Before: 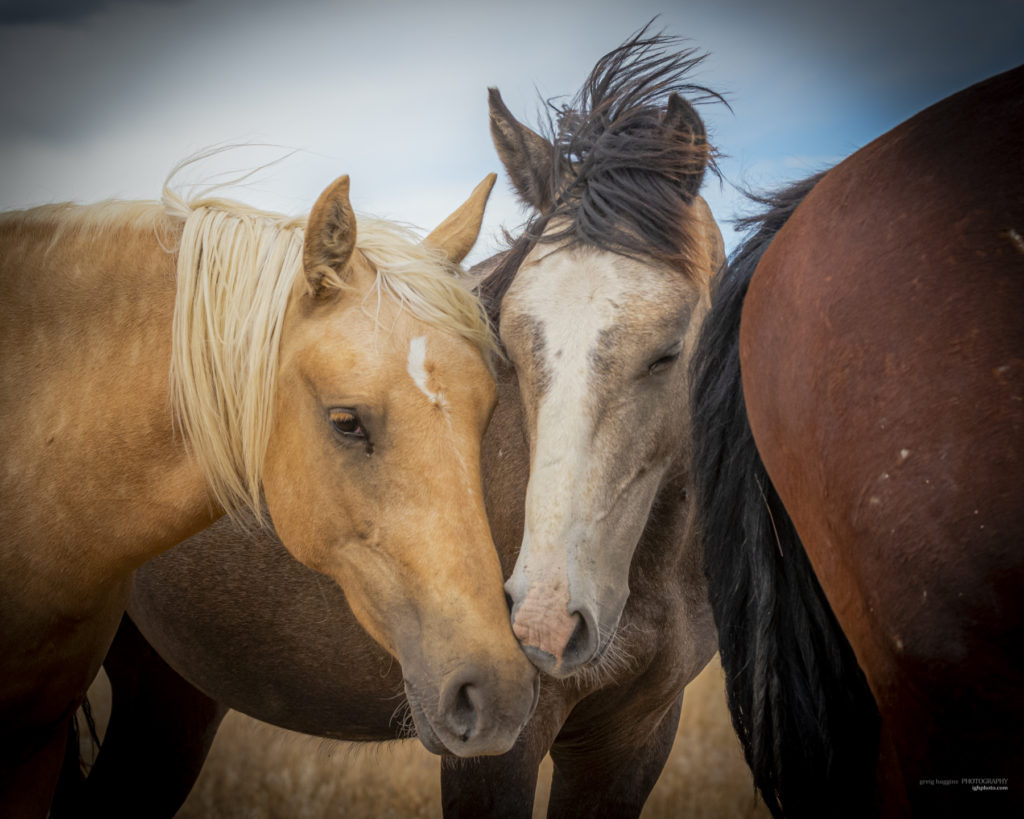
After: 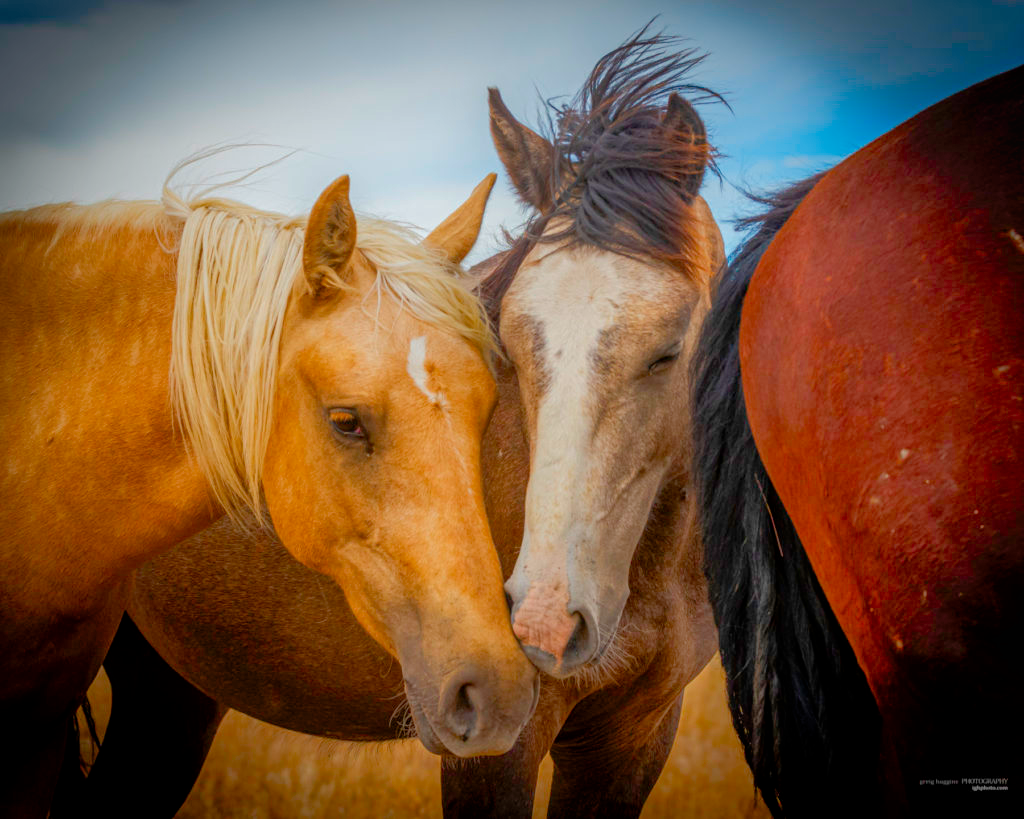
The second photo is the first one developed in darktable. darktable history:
shadows and highlights: on, module defaults
local contrast: detail 110%
color correction: saturation 1.34
color balance rgb: perceptual saturation grading › global saturation 20%, perceptual saturation grading › highlights -25%, perceptual saturation grading › shadows 50%
